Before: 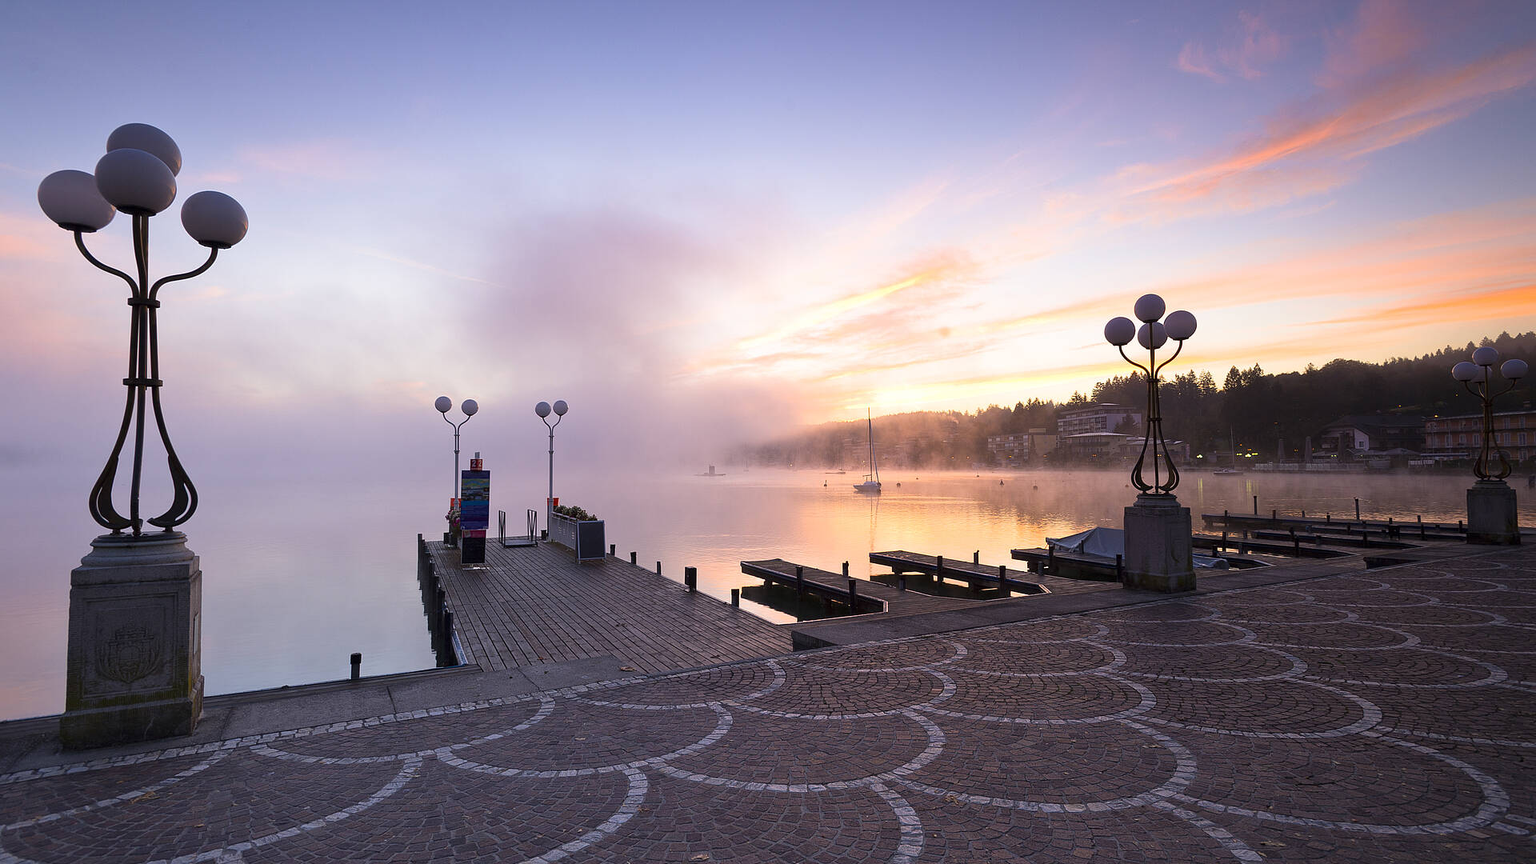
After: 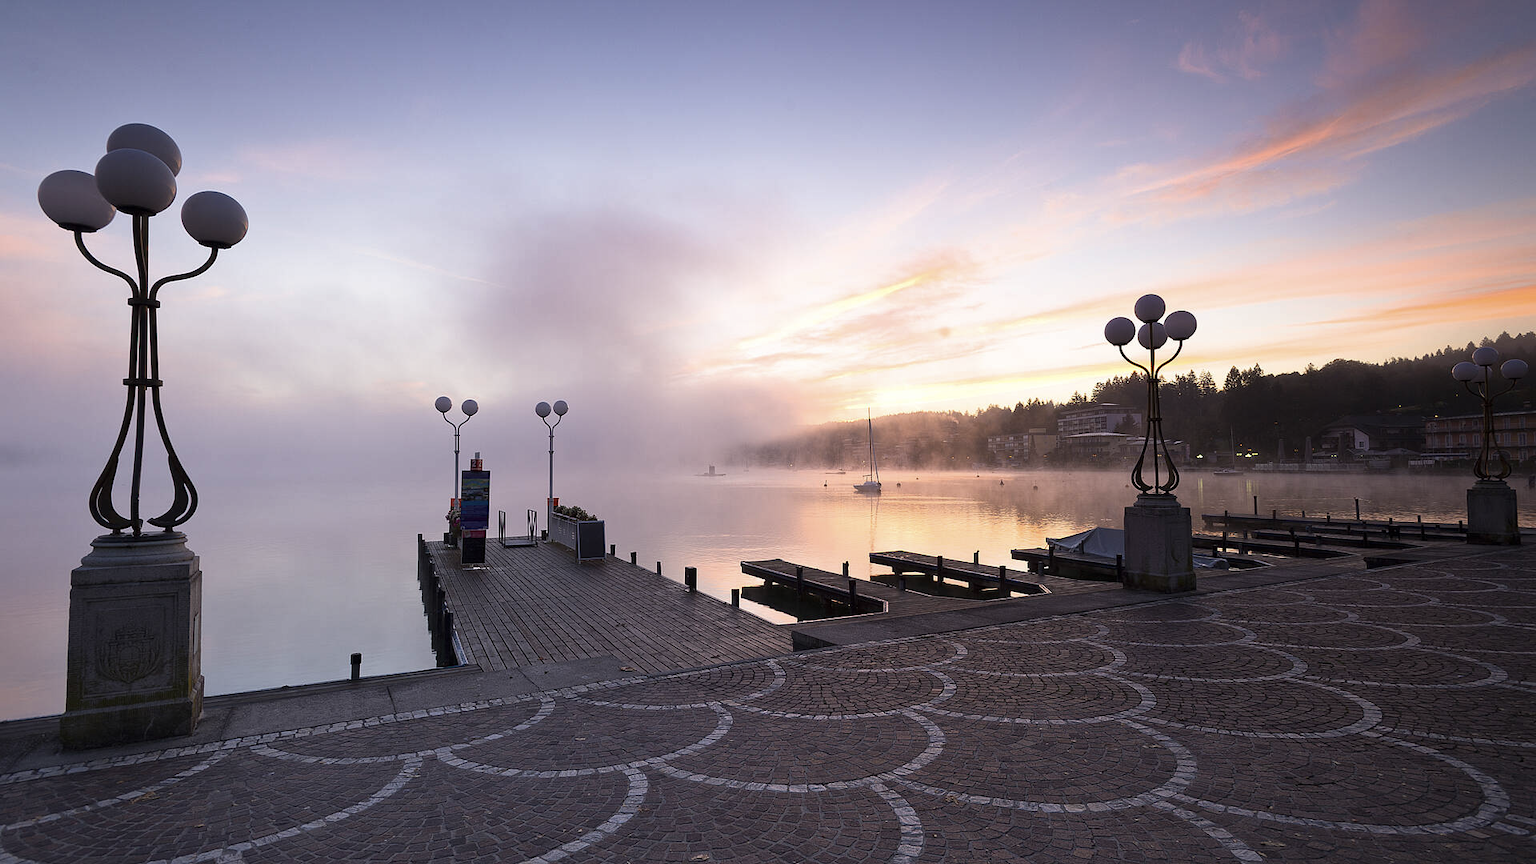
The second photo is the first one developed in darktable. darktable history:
contrast brightness saturation: contrast 0.06, brightness -0.01, saturation -0.23
base curve: curves: ch0 [(0, 0) (0.303, 0.277) (1, 1)]
